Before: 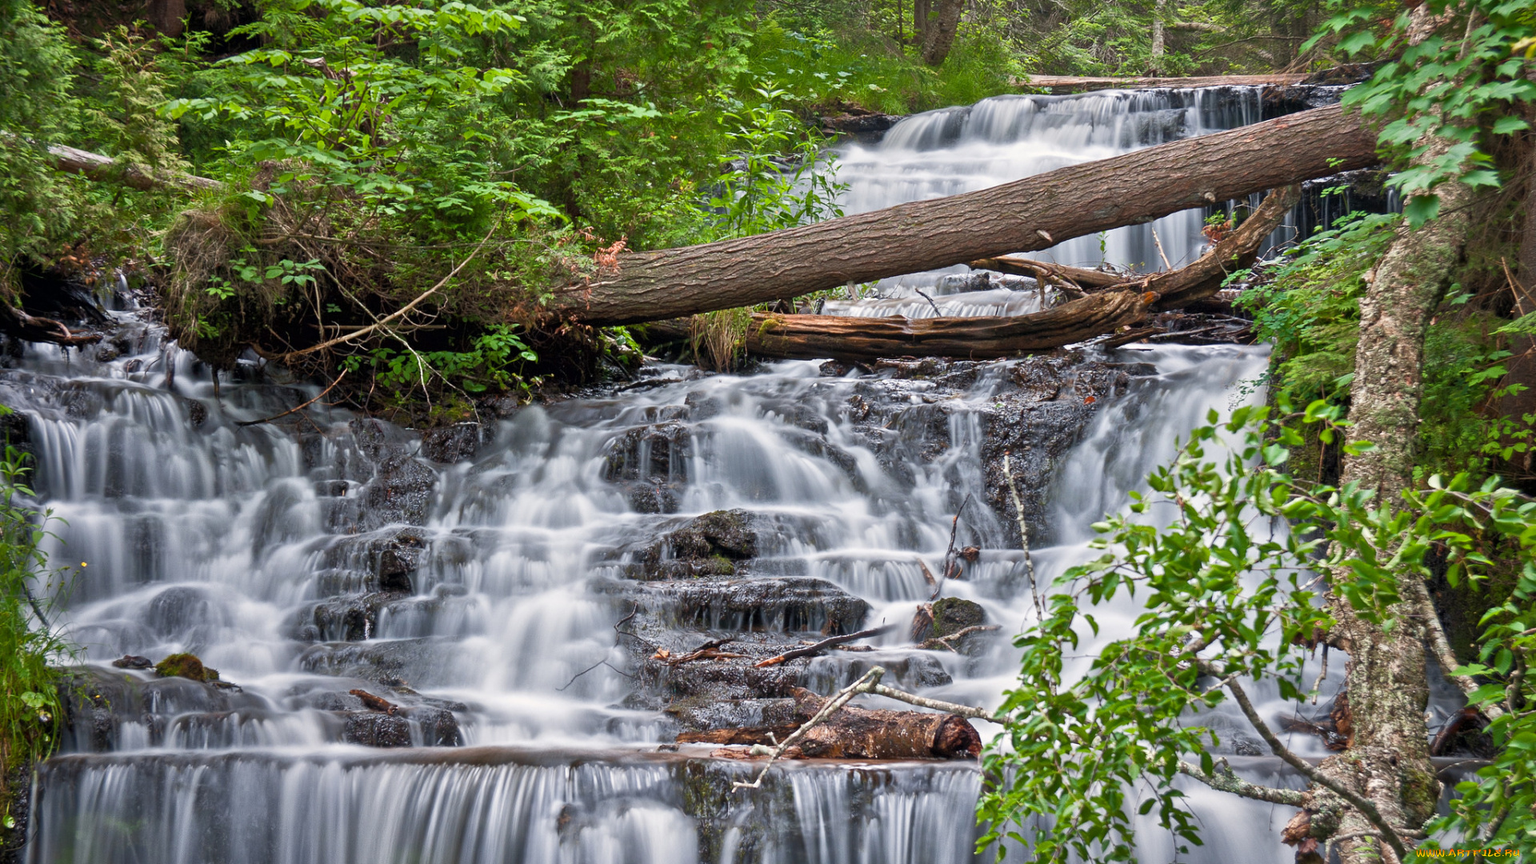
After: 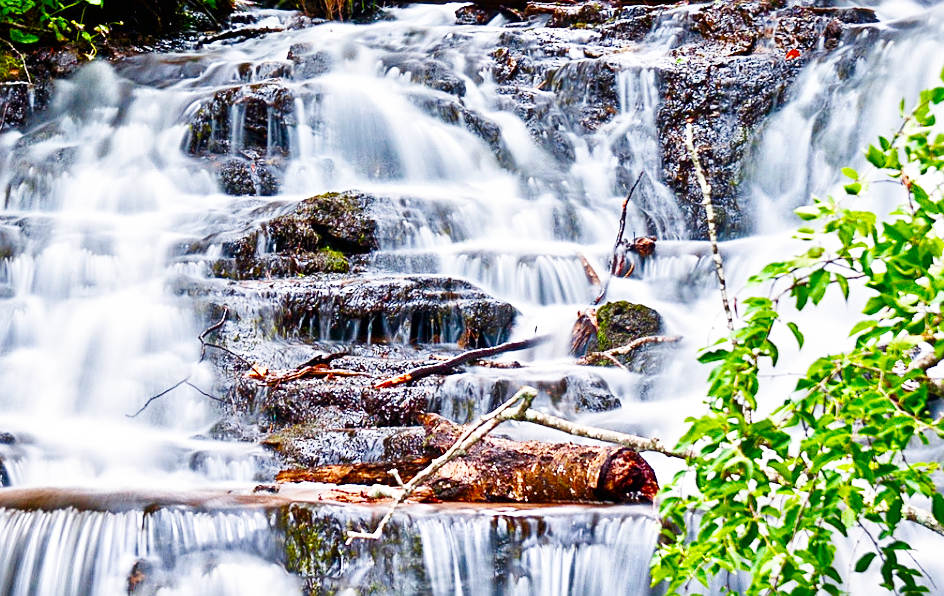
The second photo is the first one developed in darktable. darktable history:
sharpen: on, module defaults
contrast brightness saturation: contrast 0.067, brightness -0.133, saturation 0.055
base curve: curves: ch0 [(0, 0.003) (0.001, 0.002) (0.006, 0.004) (0.02, 0.022) (0.048, 0.086) (0.094, 0.234) (0.162, 0.431) (0.258, 0.629) (0.385, 0.8) (0.548, 0.918) (0.751, 0.988) (1, 1)], preserve colors none
crop: left 29.66%, top 41.311%, right 21.127%, bottom 3.466%
velvia: strength 32.21%, mid-tones bias 0.203
